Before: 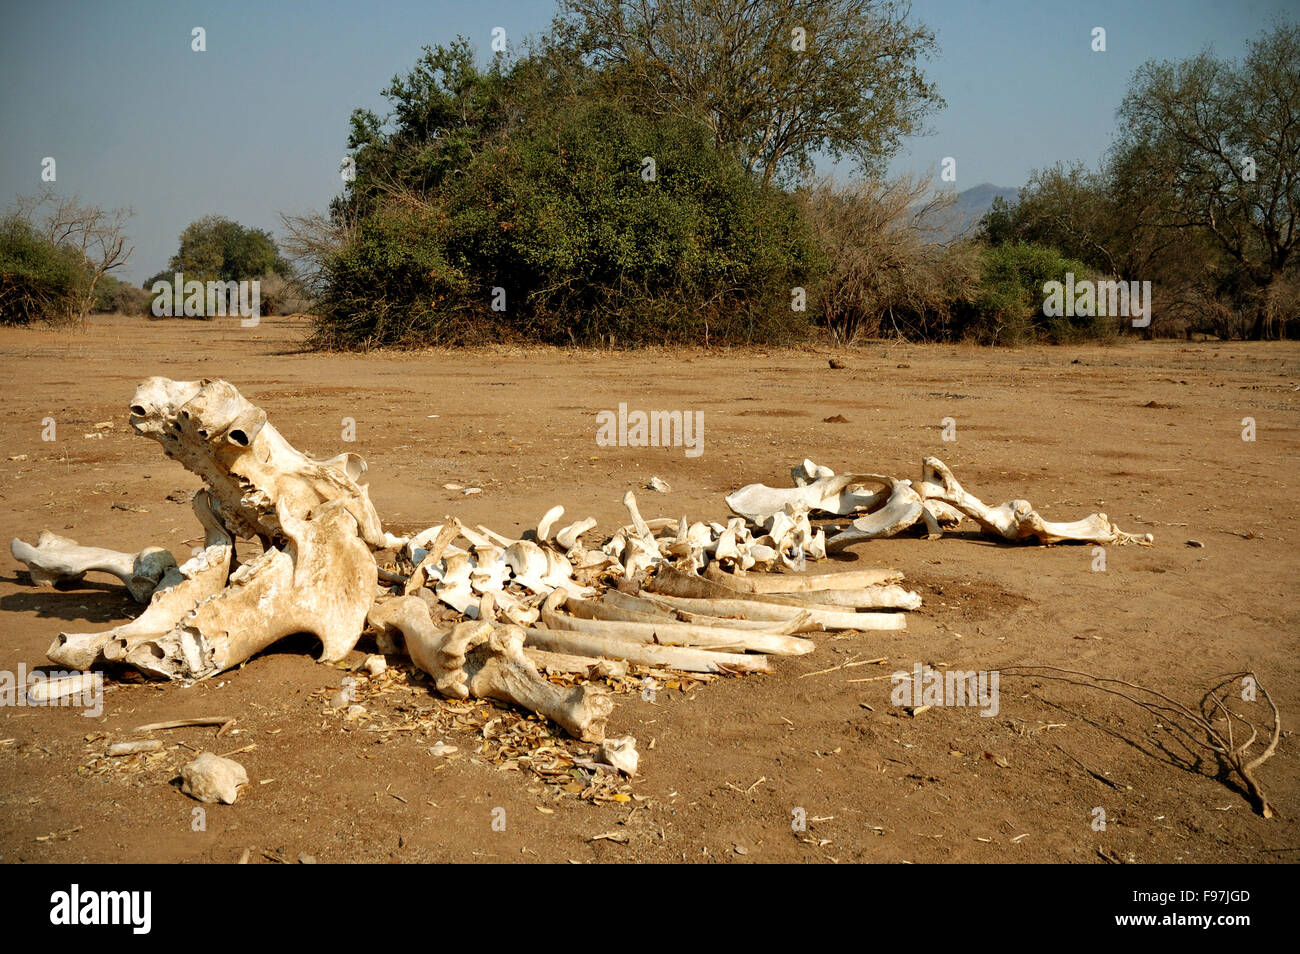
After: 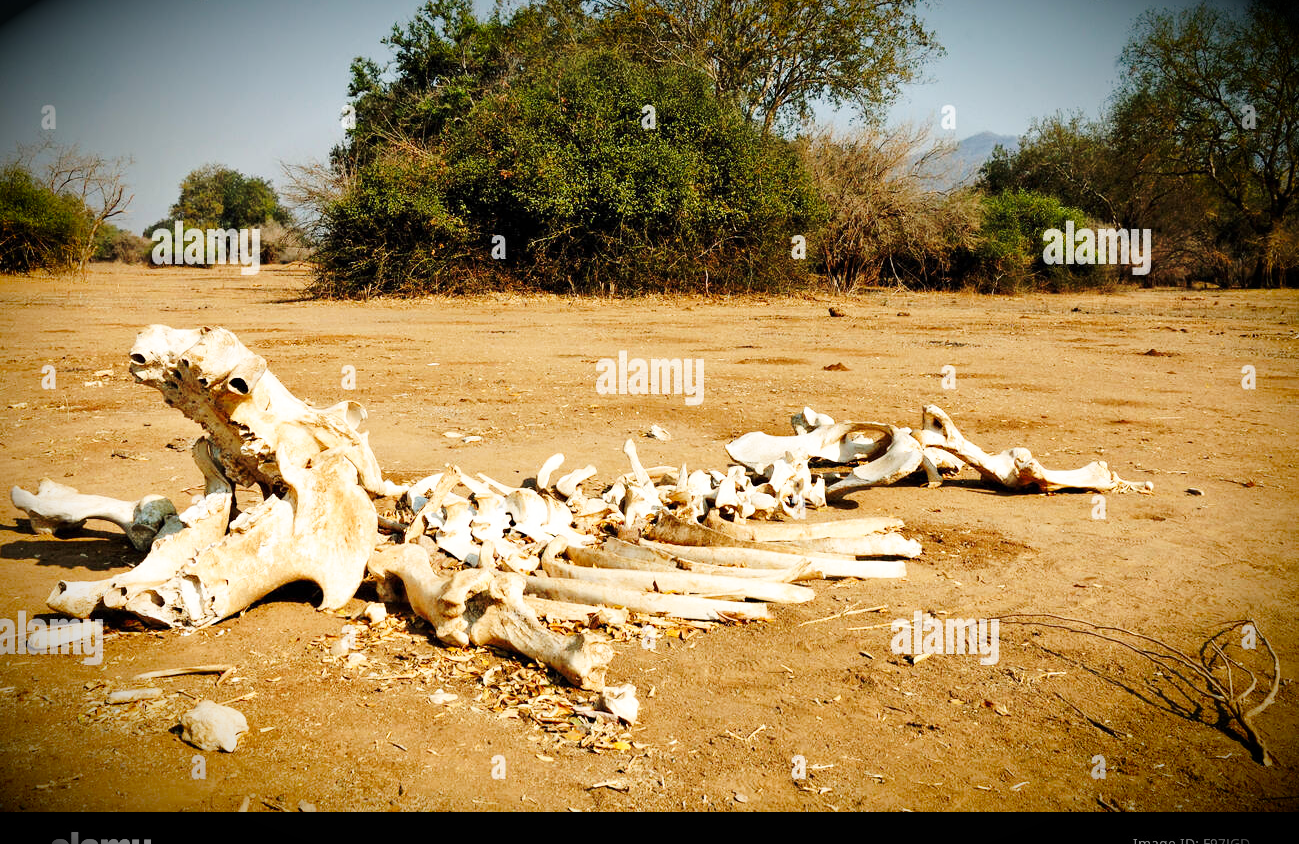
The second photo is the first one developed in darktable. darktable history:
vignetting: fall-off start 87.38%, brightness -0.991, saturation 0.499, automatic ratio true, unbound false
tone curve: curves: ch0 [(0, 0) (0.003, 0.003) (0.011, 0.012) (0.025, 0.026) (0.044, 0.046) (0.069, 0.072) (0.1, 0.104) (0.136, 0.141) (0.177, 0.185) (0.224, 0.247) (0.277, 0.335) (0.335, 0.447) (0.399, 0.539) (0.468, 0.636) (0.543, 0.723) (0.623, 0.803) (0.709, 0.873) (0.801, 0.936) (0.898, 0.978) (1, 1)], preserve colors none
crop and rotate: top 5.53%, bottom 5.919%
